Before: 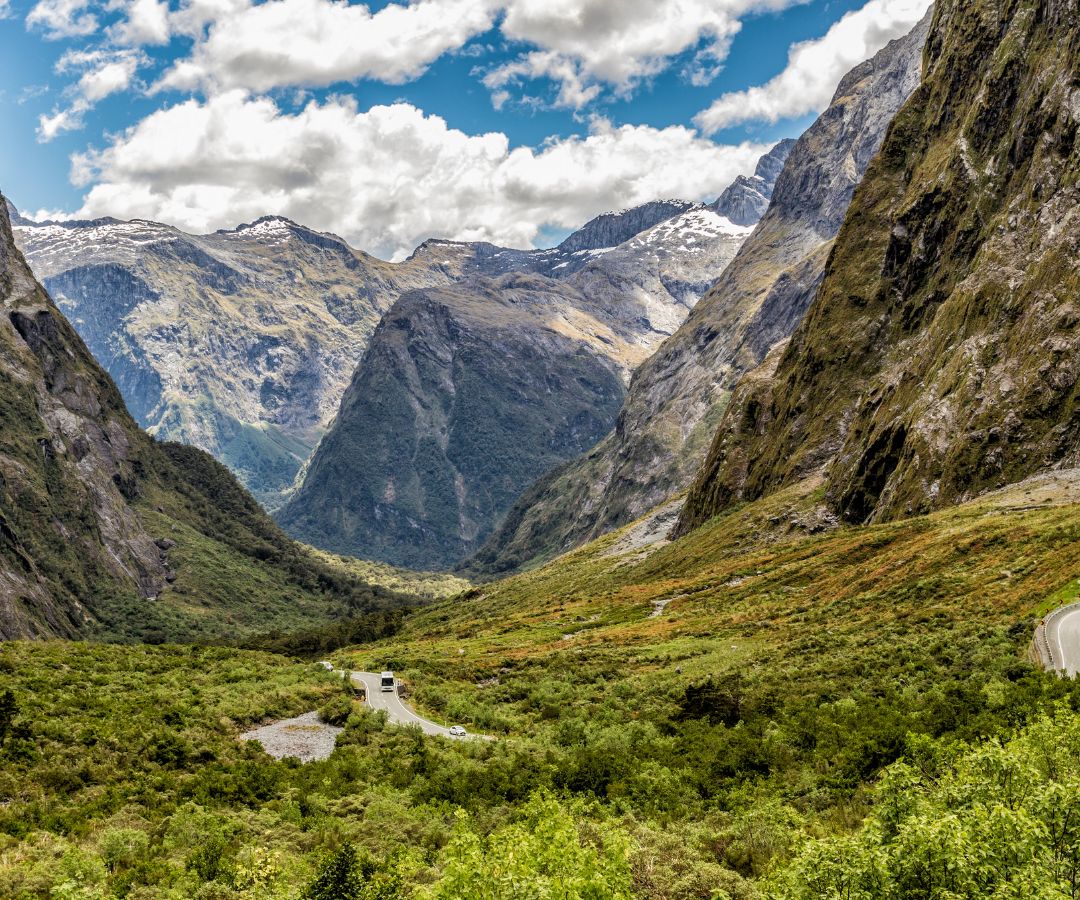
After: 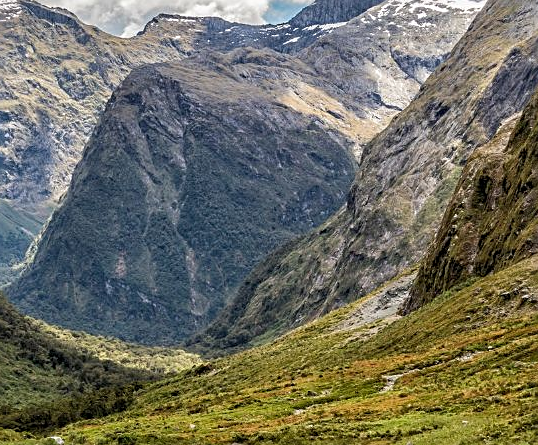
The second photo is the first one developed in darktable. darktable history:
crop: left 24.935%, top 25.08%, right 25.236%, bottom 25.451%
sharpen: amount 0.494
